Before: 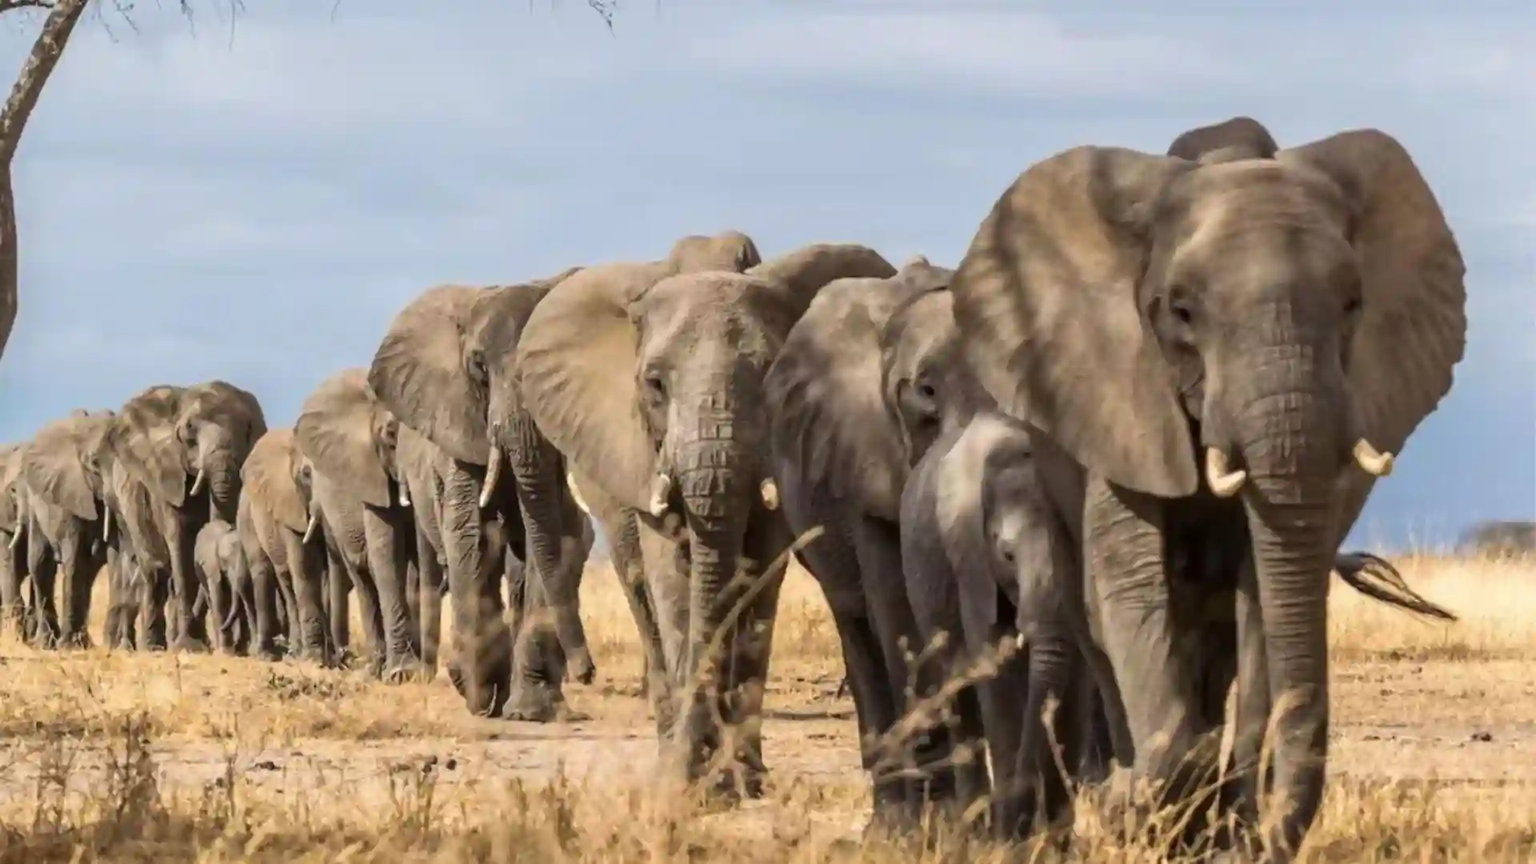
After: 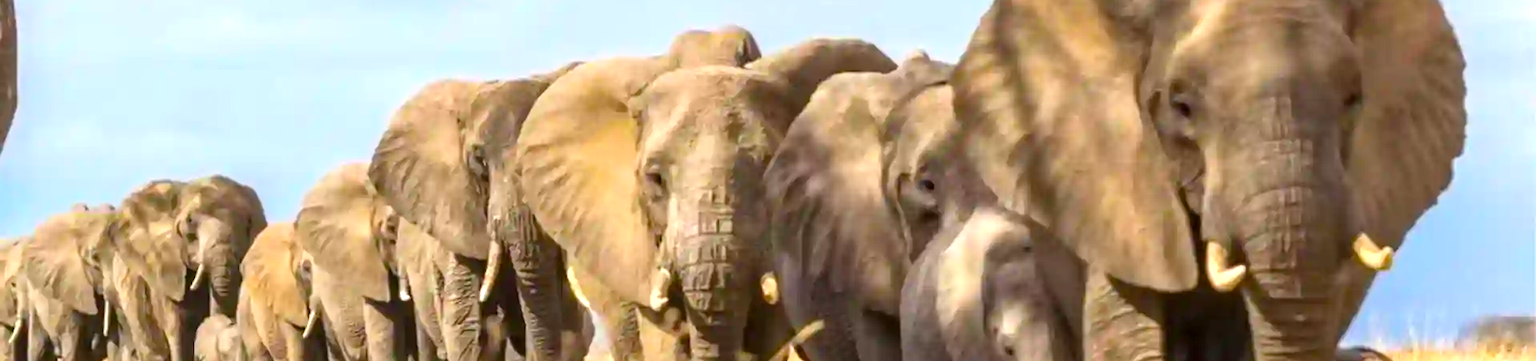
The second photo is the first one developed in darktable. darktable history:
exposure: black level correction 0, exposure 0.7 EV, compensate exposure bias true, compensate highlight preservation false
crop and rotate: top 23.84%, bottom 34.294%
color balance rgb: linear chroma grading › global chroma 15%, perceptual saturation grading › global saturation 30%
